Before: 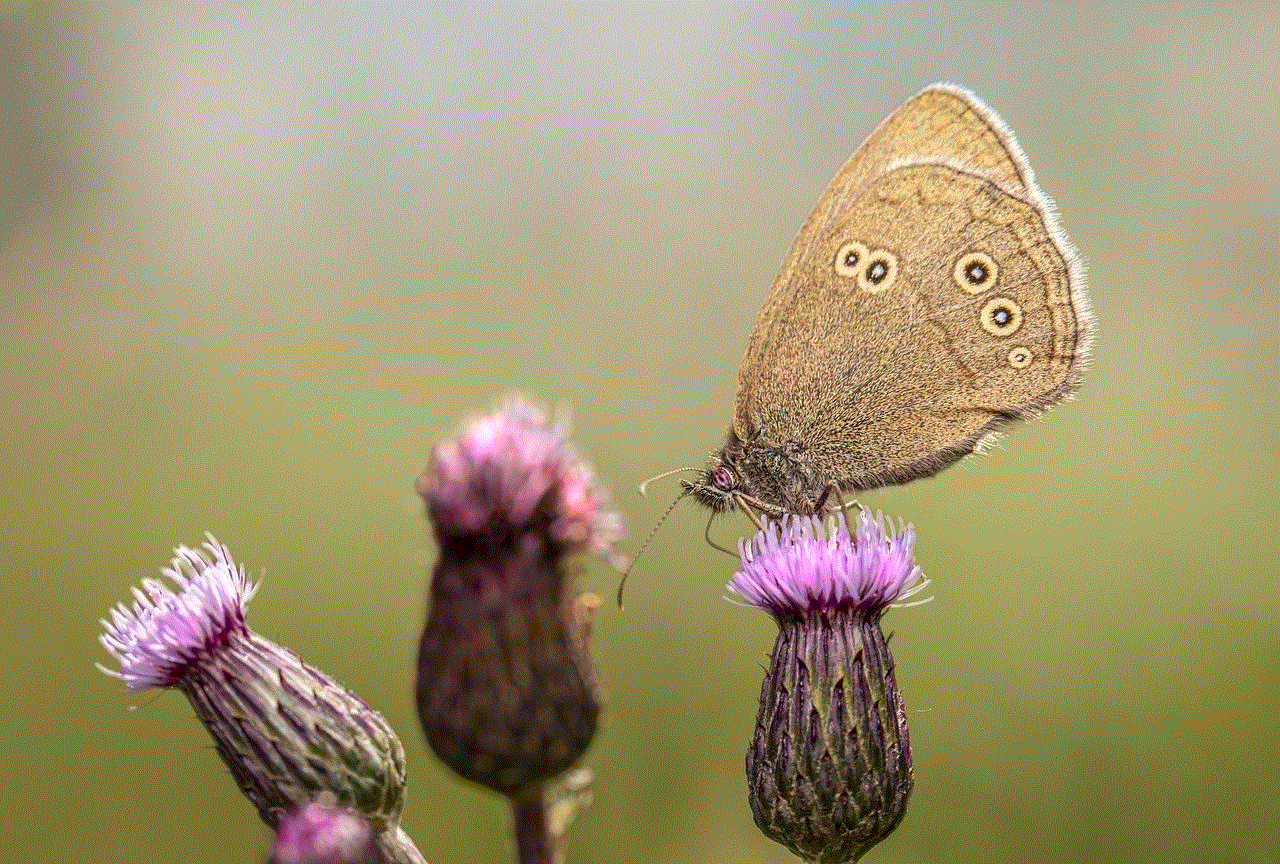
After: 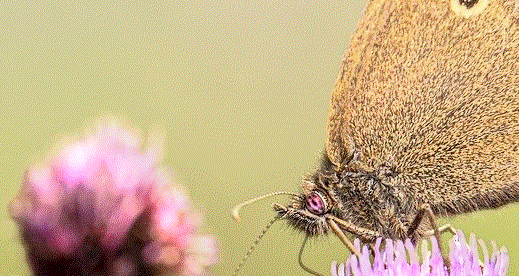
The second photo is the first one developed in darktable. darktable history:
crop: left 31.871%, top 32.058%, right 27.506%, bottom 35.911%
contrast brightness saturation: contrast 0.204, brightness 0.169, saturation 0.222
